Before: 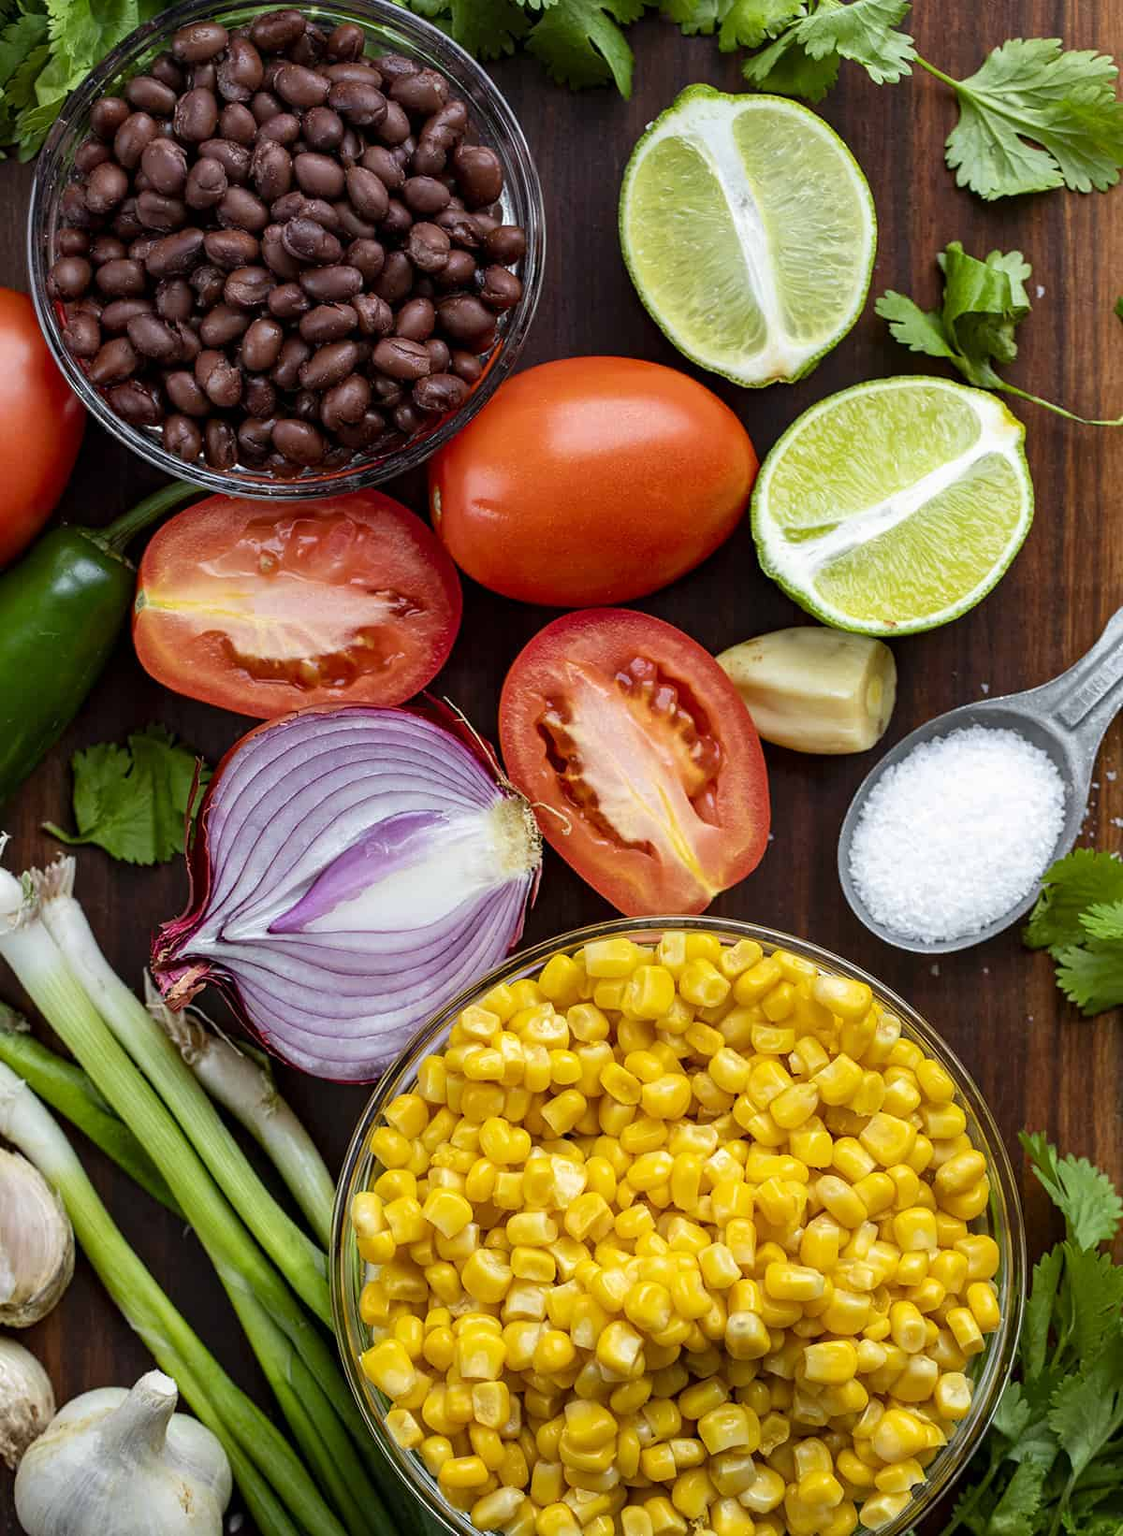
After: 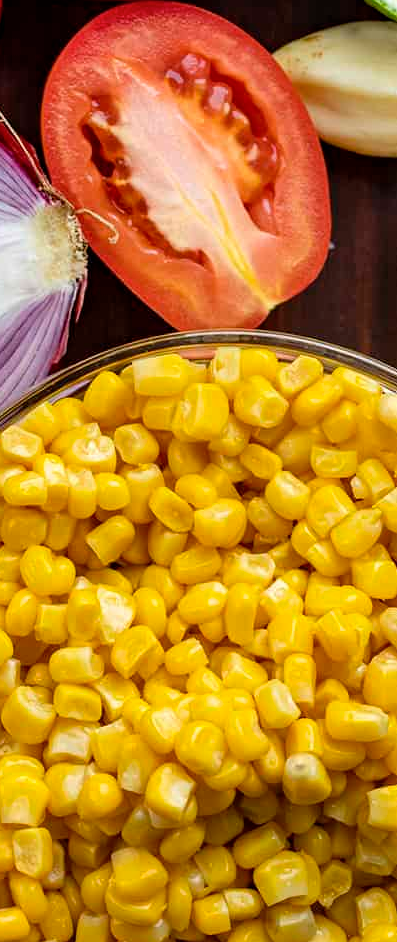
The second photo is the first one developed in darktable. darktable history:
shadows and highlights: shadows 25.18, highlights -48.25, soften with gaussian
crop: left 41.054%, top 39.551%, right 25.8%, bottom 3.045%
